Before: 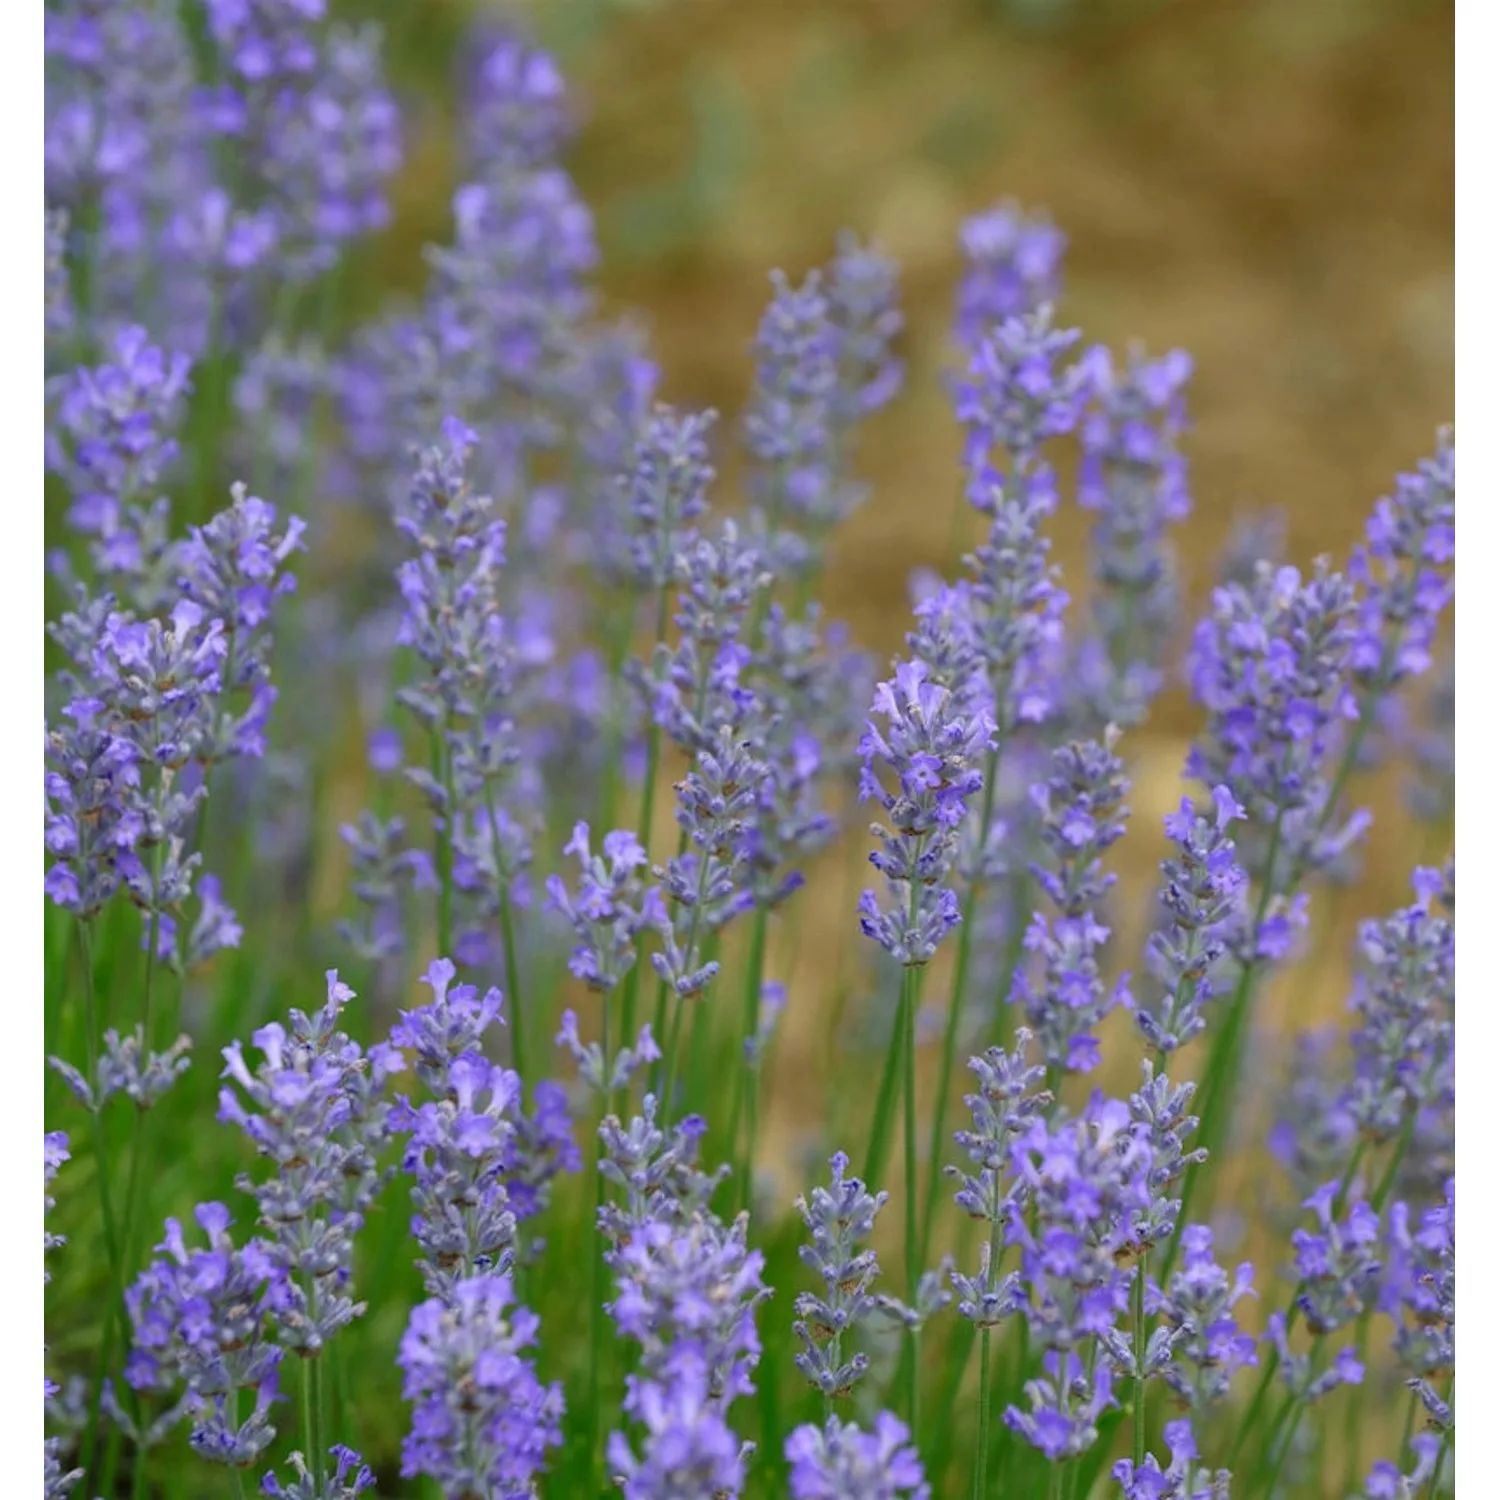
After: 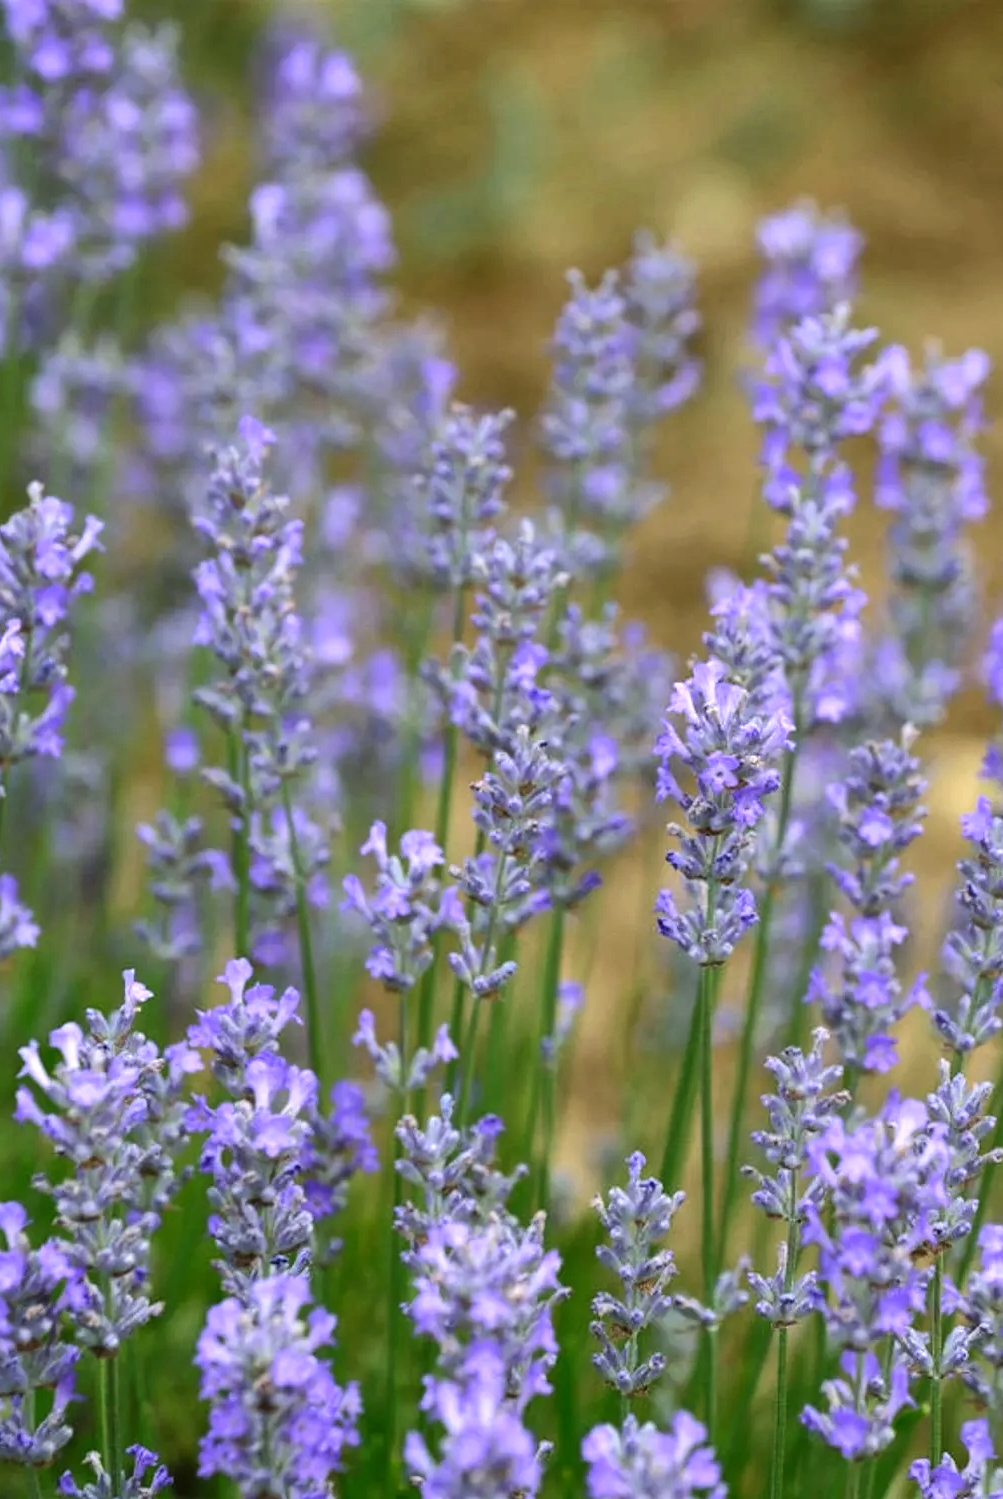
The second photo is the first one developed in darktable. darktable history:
crop and rotate: left 13.647%, right 19.485%
tone equalizer: -8 EV -0.732 EV, -7 EV -0.689 EV, -6 EV -0.637 EV, -5 EV -0.416 EV, -3 EV 0.391 EV, -2 EV 0.6 EV, -1 EV 0.682 EV, +0 EV 0.763 EV, edges refinement/feathering 500, mask exposure compensation -1.57 EV, preserve details no
